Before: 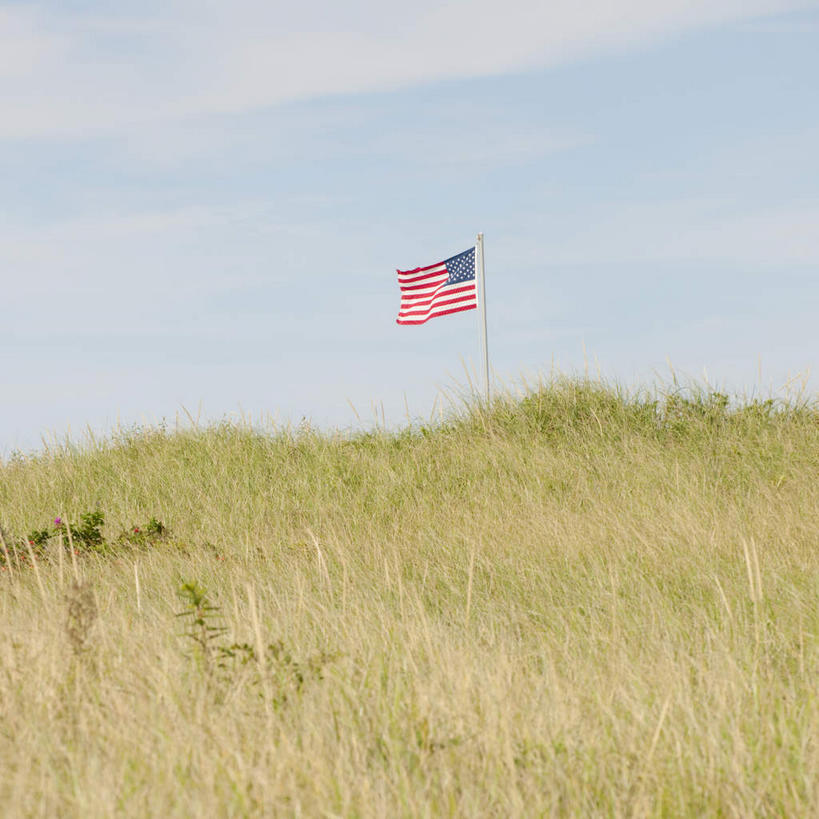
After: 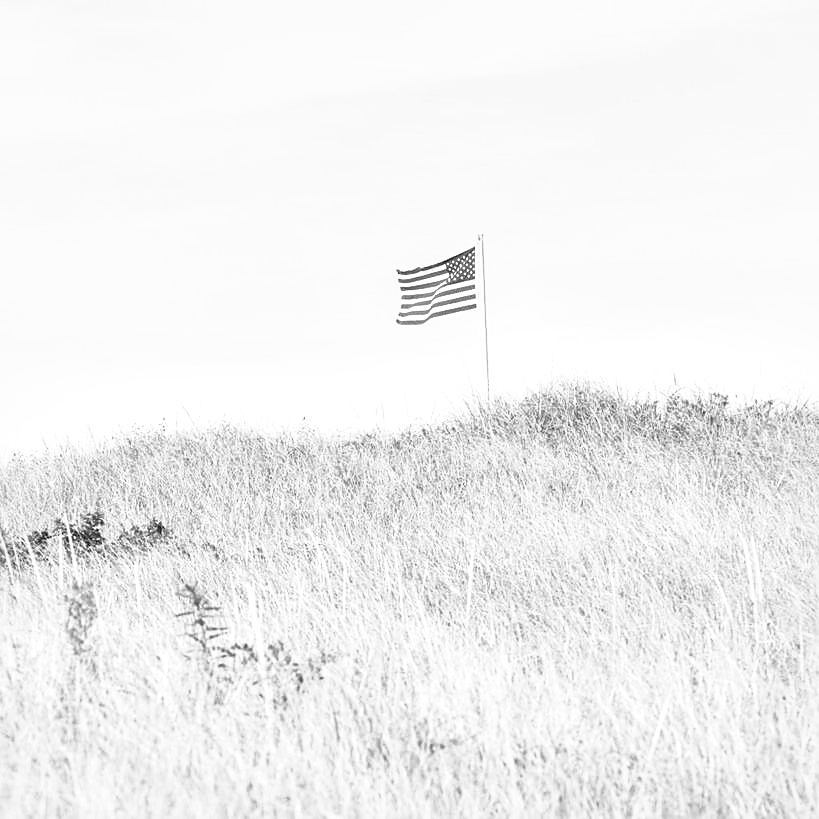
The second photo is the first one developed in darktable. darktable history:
sharpen: on, module defaults
monochrome: on, module defaults
base curve: curves: ch0 [(0, 0) (0.495, 0.917) (1, 1)], preserve colors none
local contrast: mode bilateral grid, contrast 20, coarseness 50, detail 161%, midtone range 0.2
